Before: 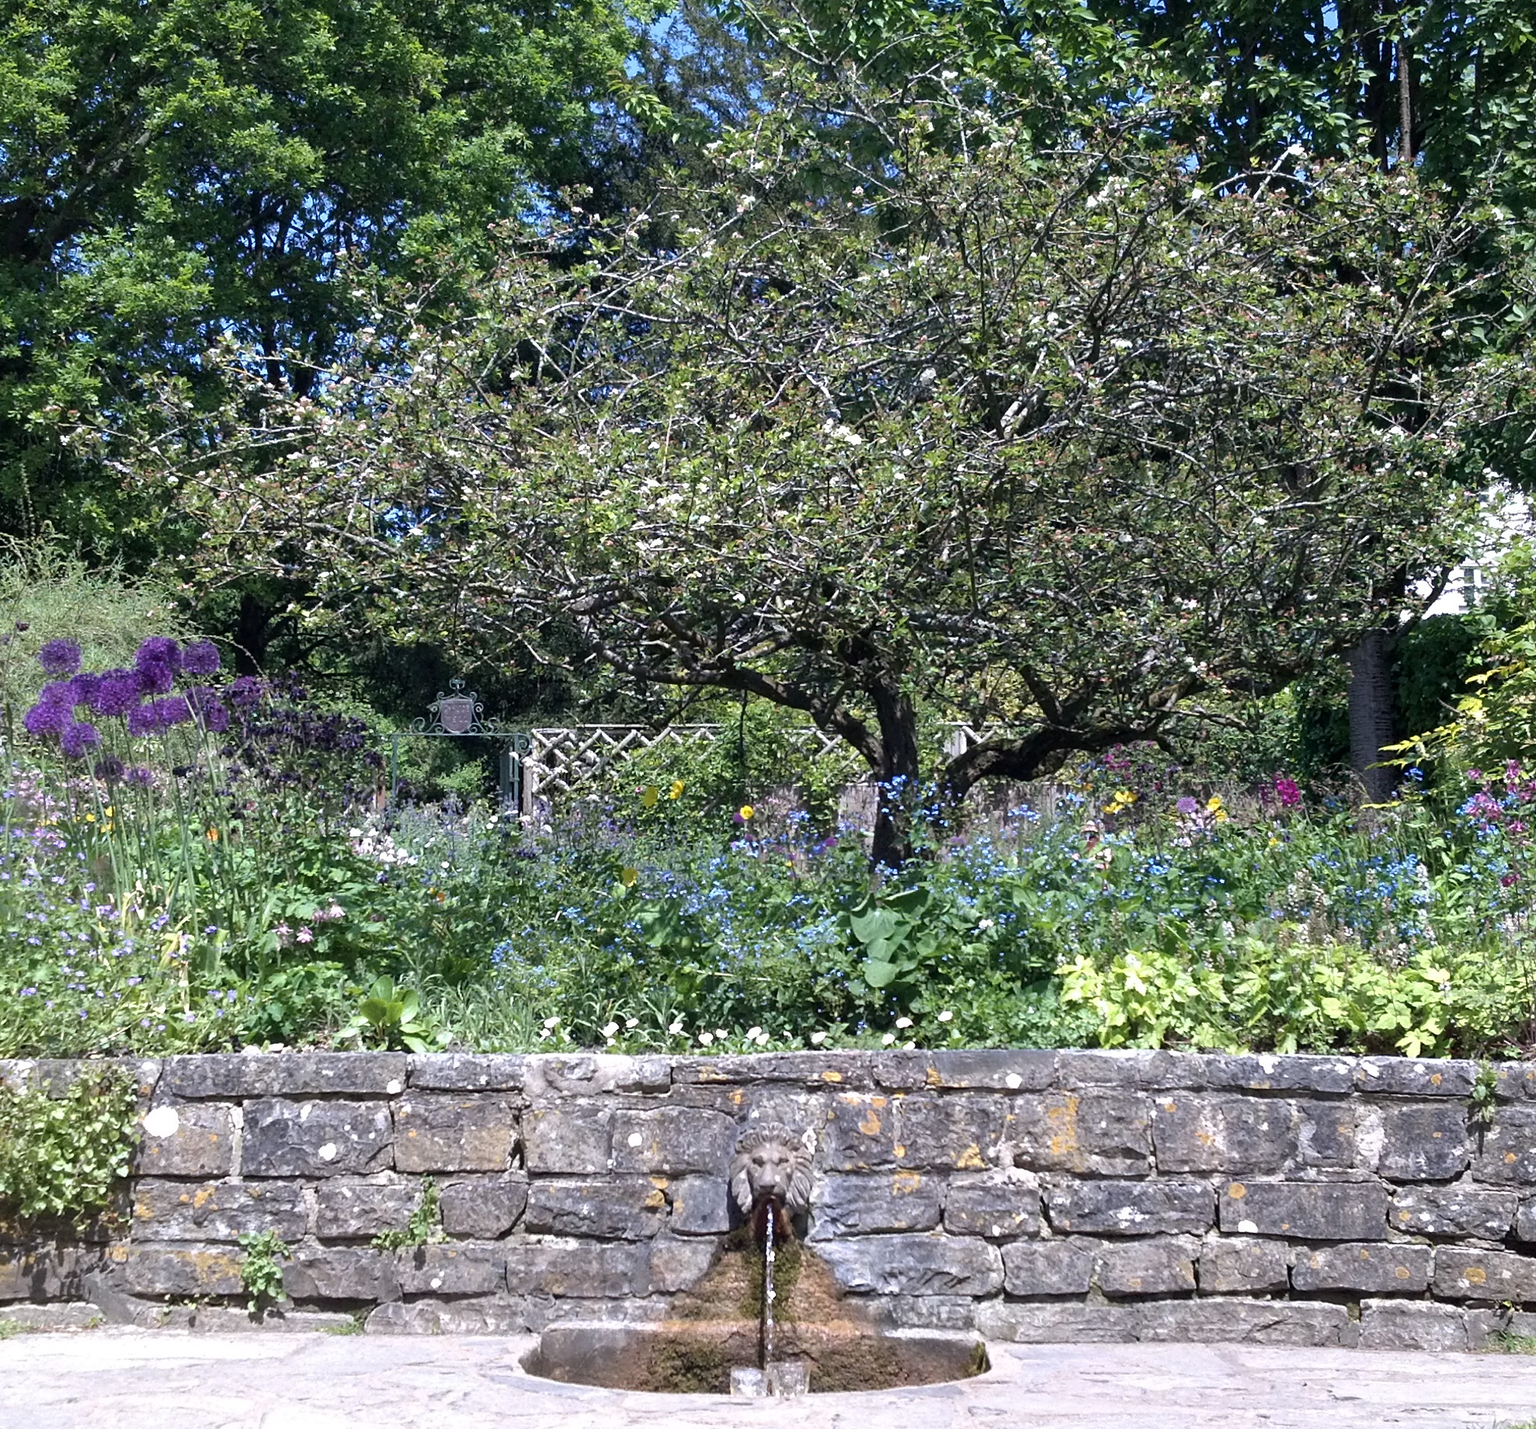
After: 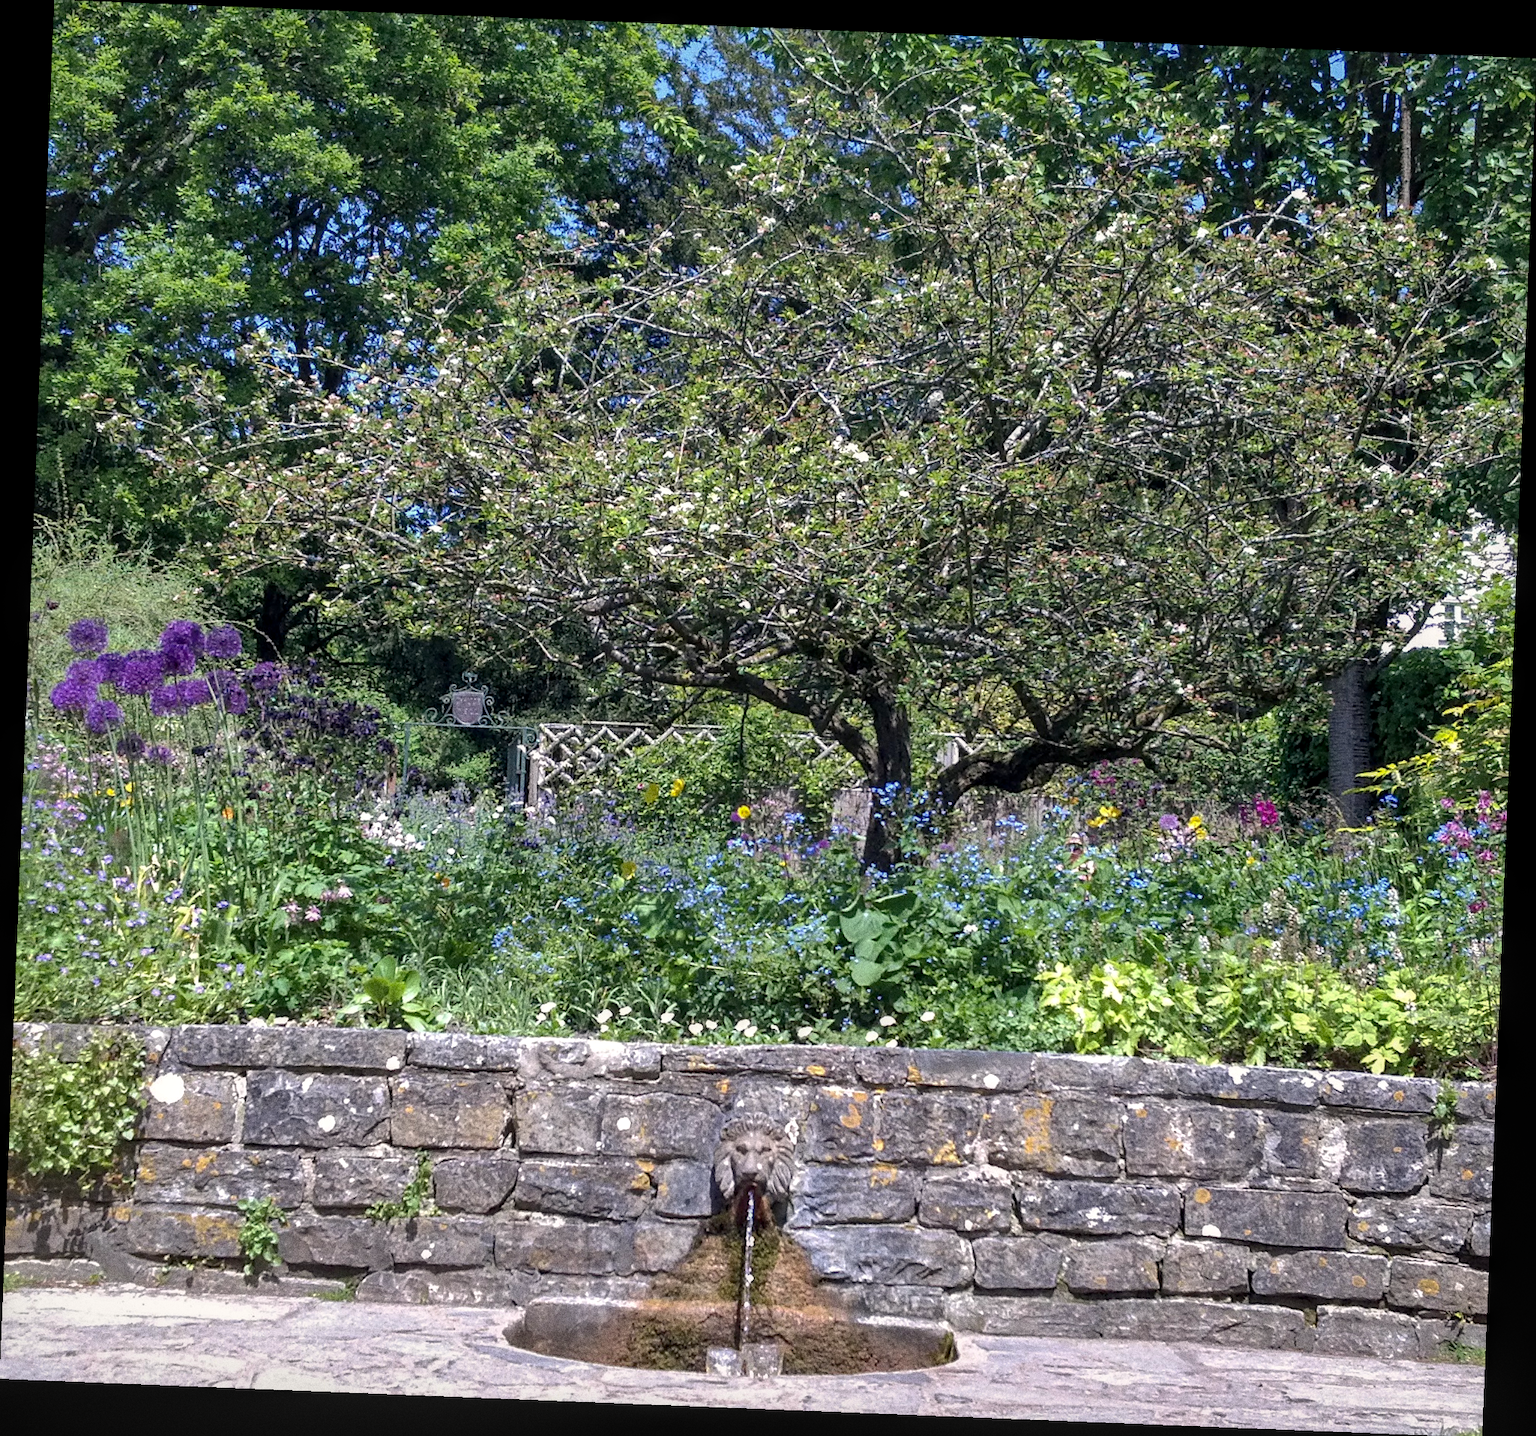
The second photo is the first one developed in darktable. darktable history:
color correction: highlights a* 0.816, highlights b* 2.78, saturation 1.1
rotate and perspective: rotation 2.27°, automatic cropping off
shadows and highlights: shadows 40, highlights -60
grain: coarseness 0.09 ISO, strength 40%
local contrast: on, module defaults
